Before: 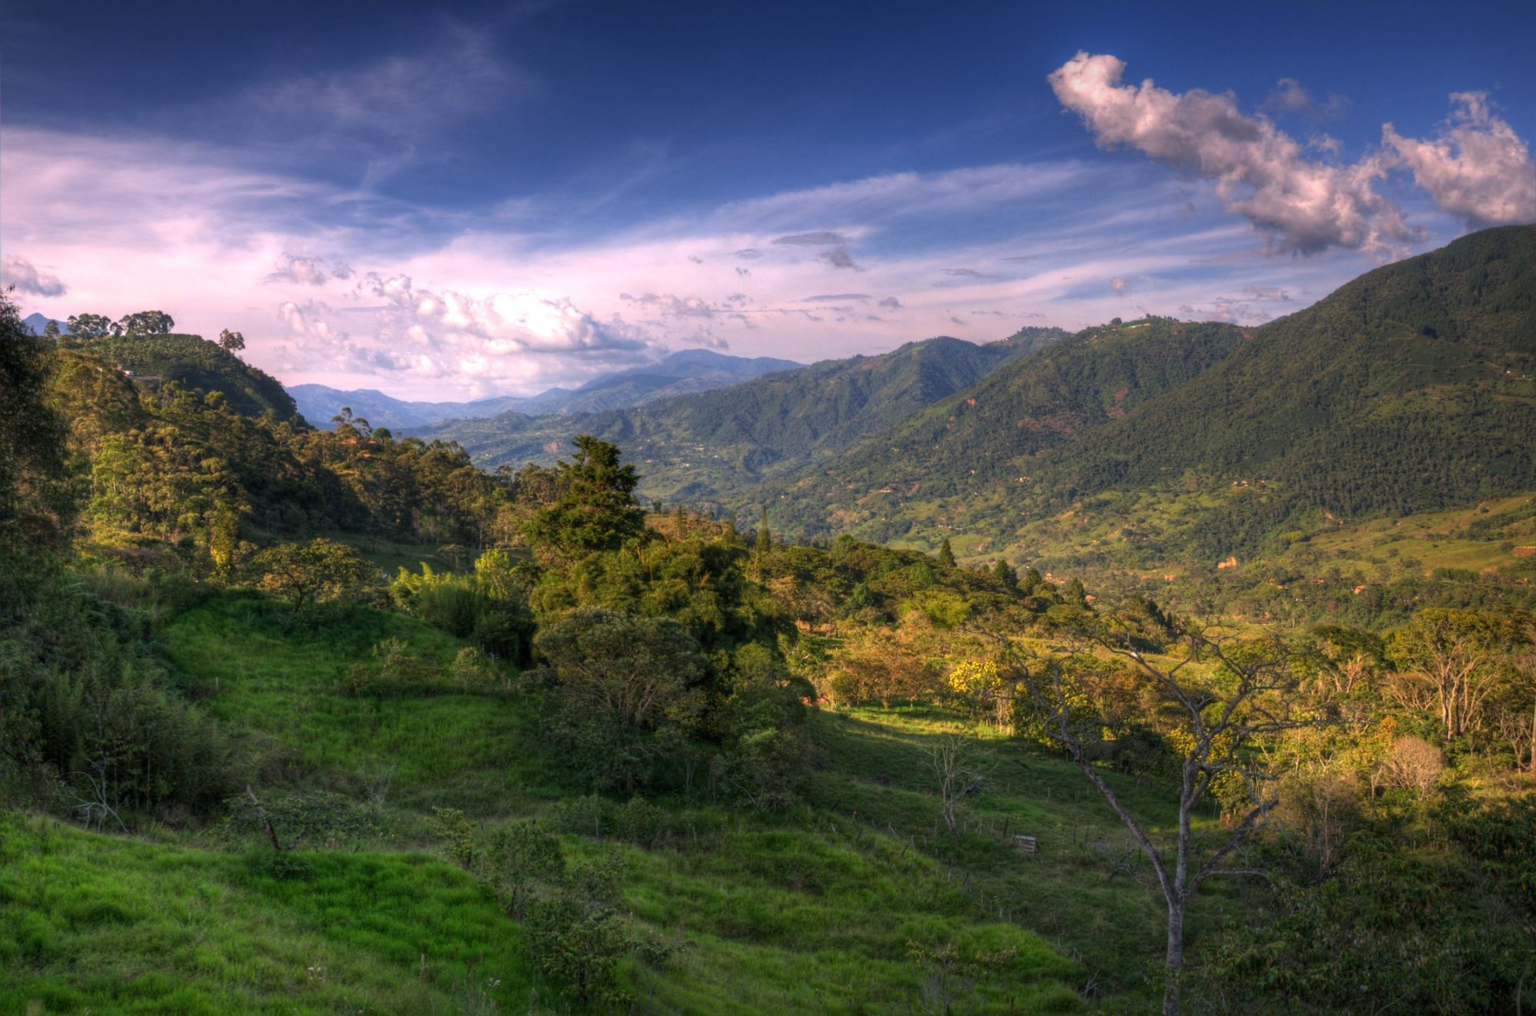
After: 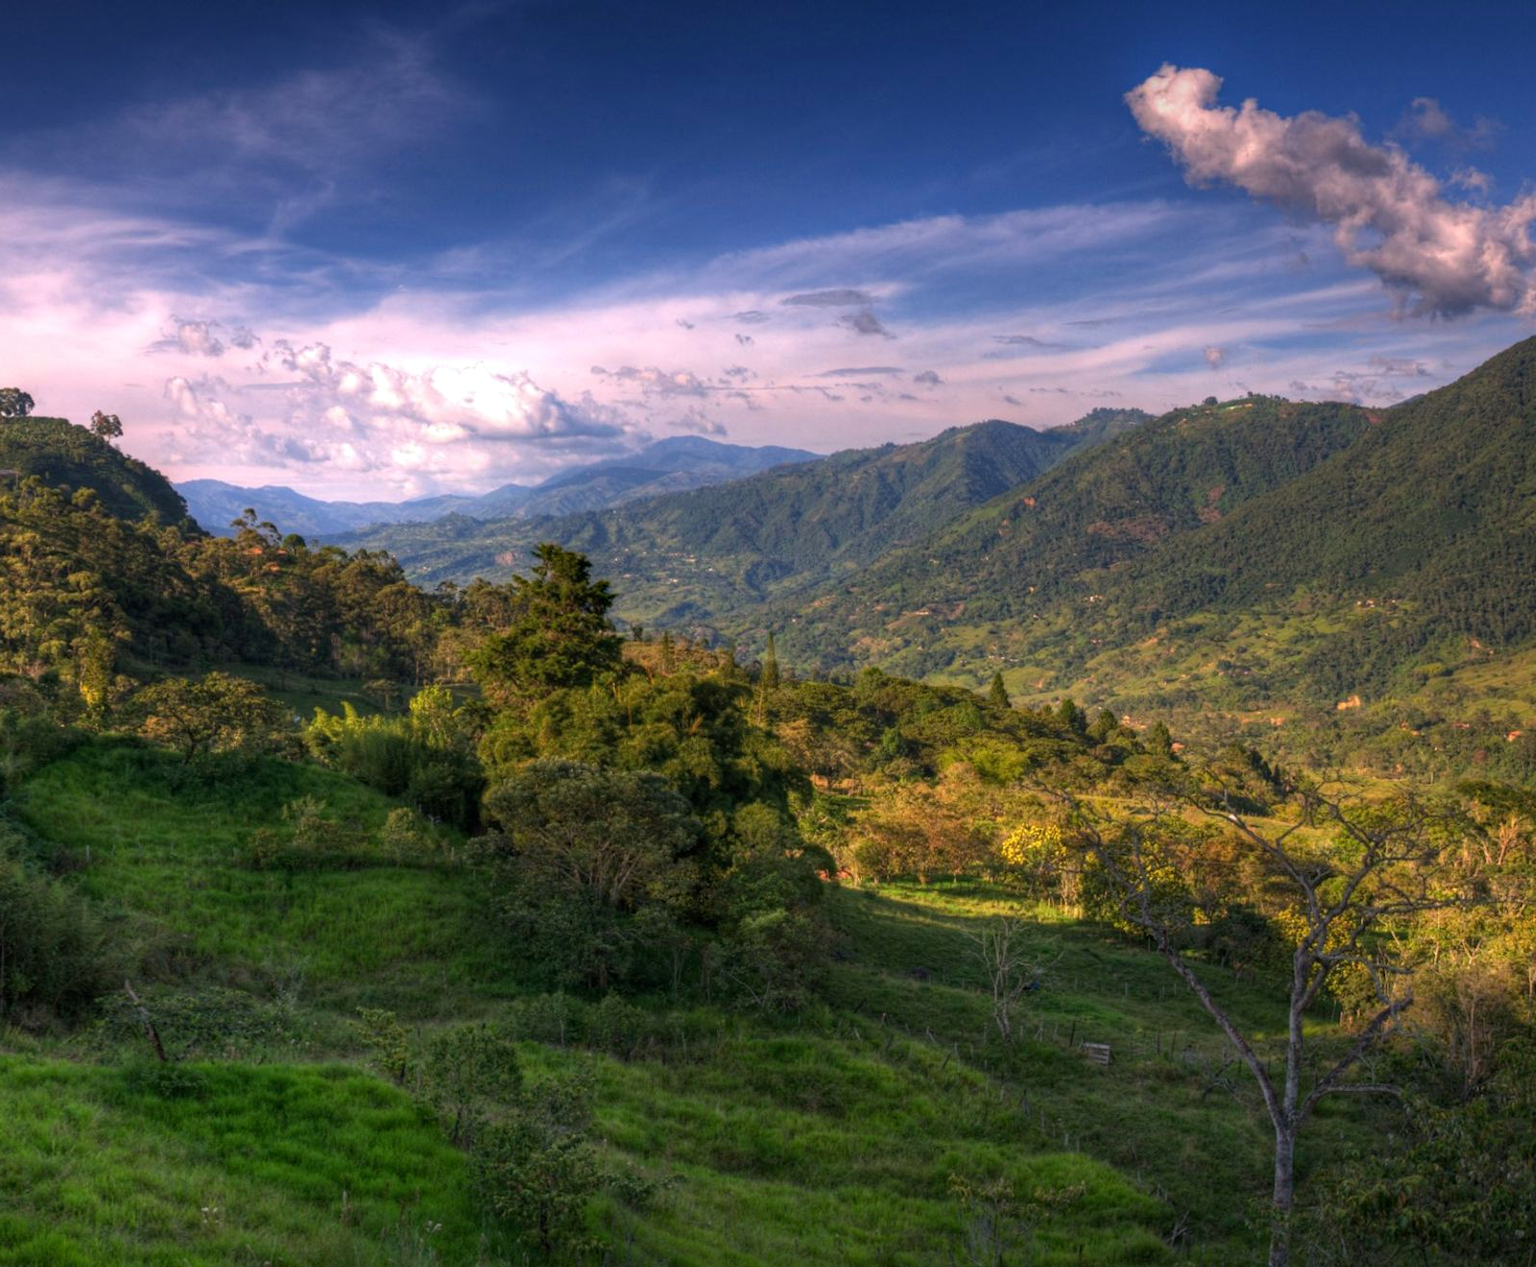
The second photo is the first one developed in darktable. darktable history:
haze removal: compatibility mode true, adaptive false
crop and rotate: left 9.564%, right 10.296%
